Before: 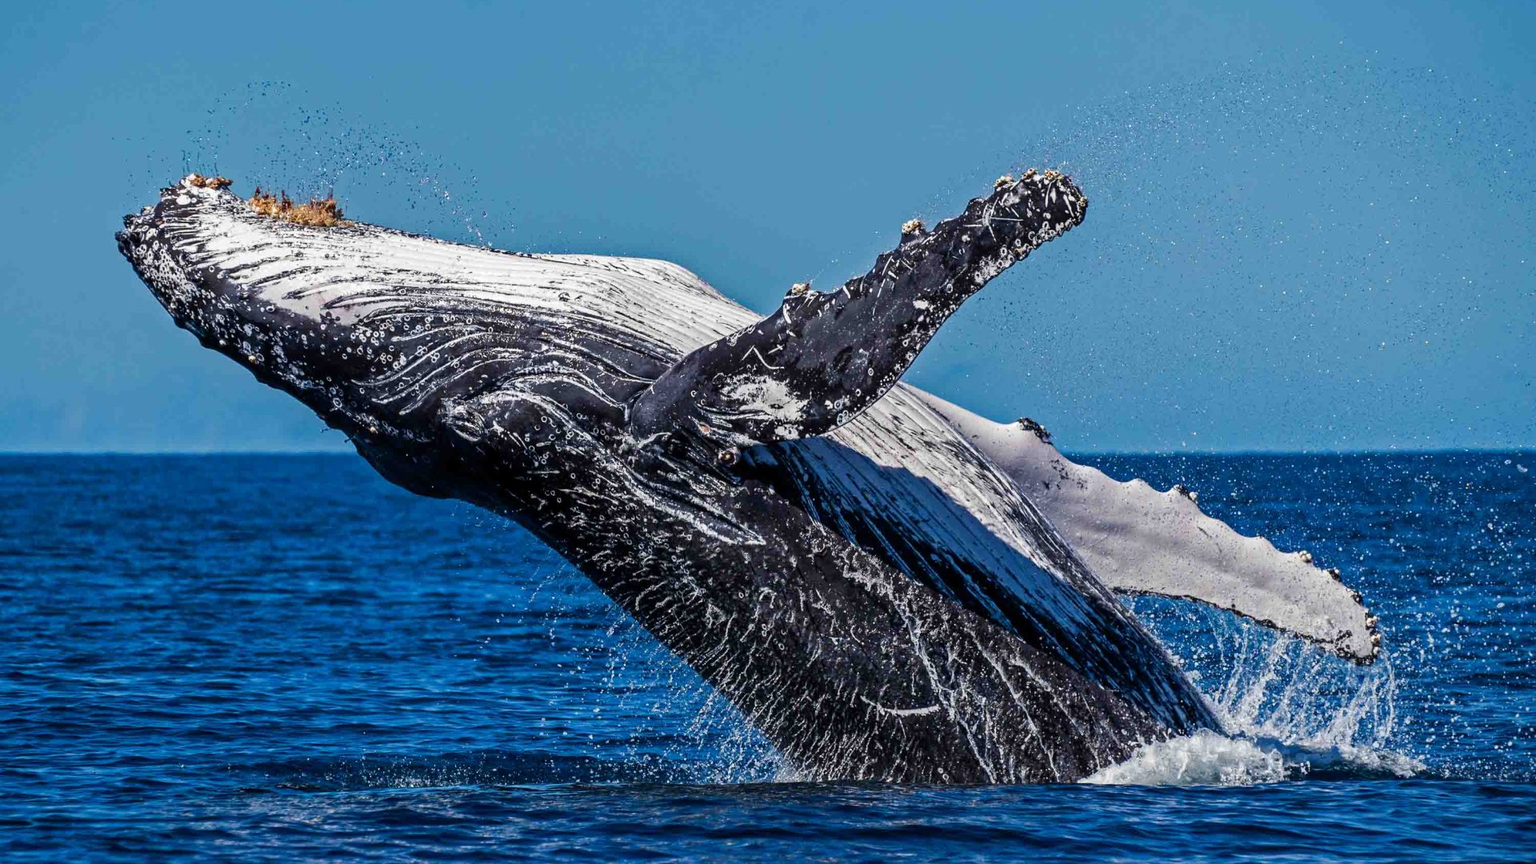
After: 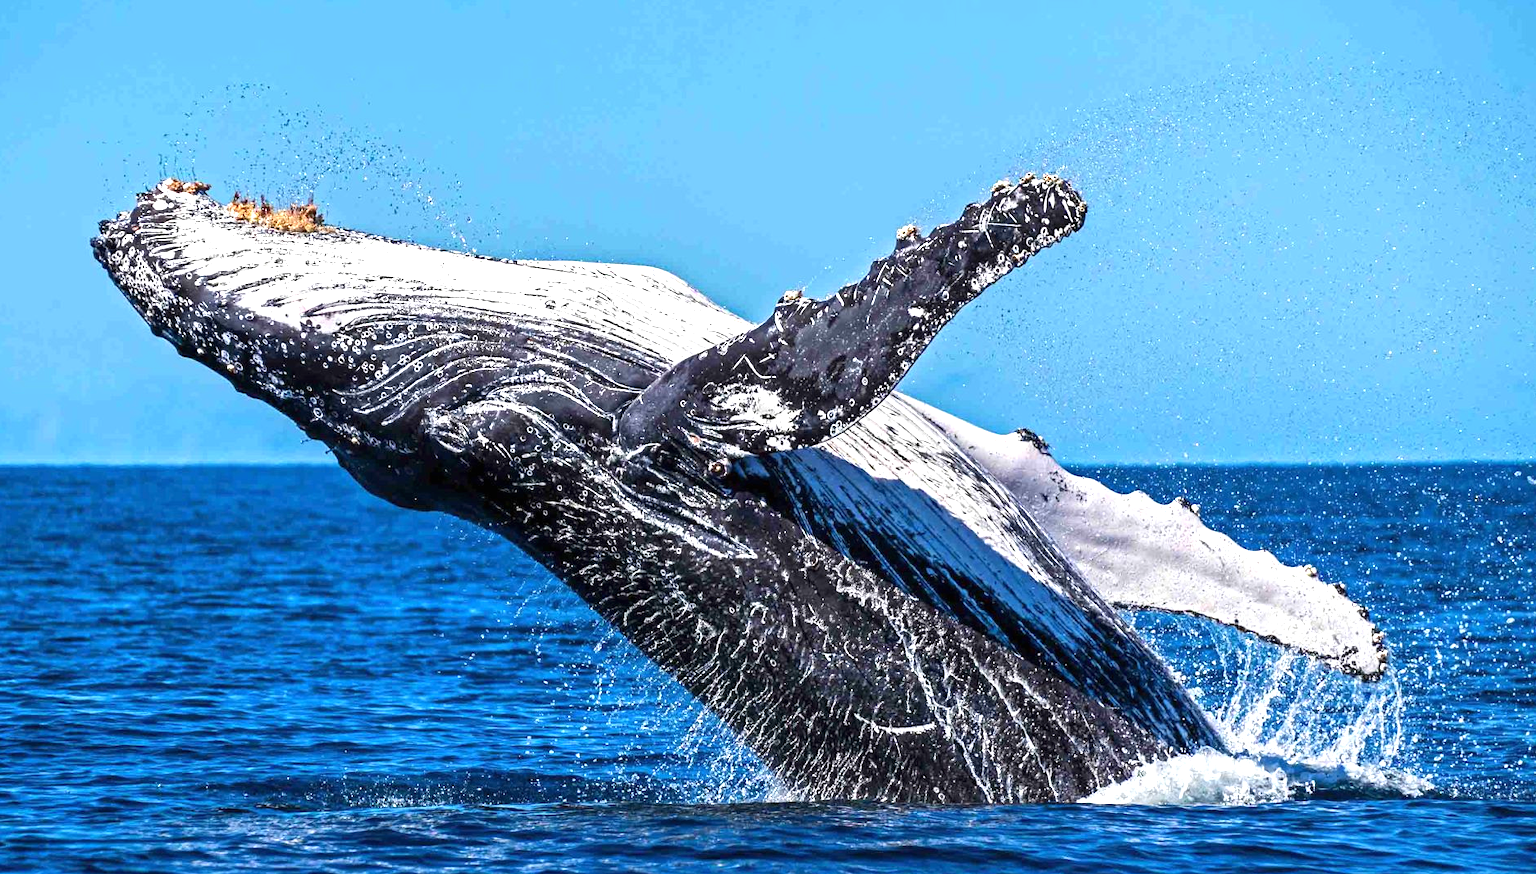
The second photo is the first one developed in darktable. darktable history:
crop and rotate: left 1.774%, right 0.633%, bottom 1.28%
exposure: black level correction 0, exposure 1.1 EV, compensate exposure bias true, compensate highlight preservation false
